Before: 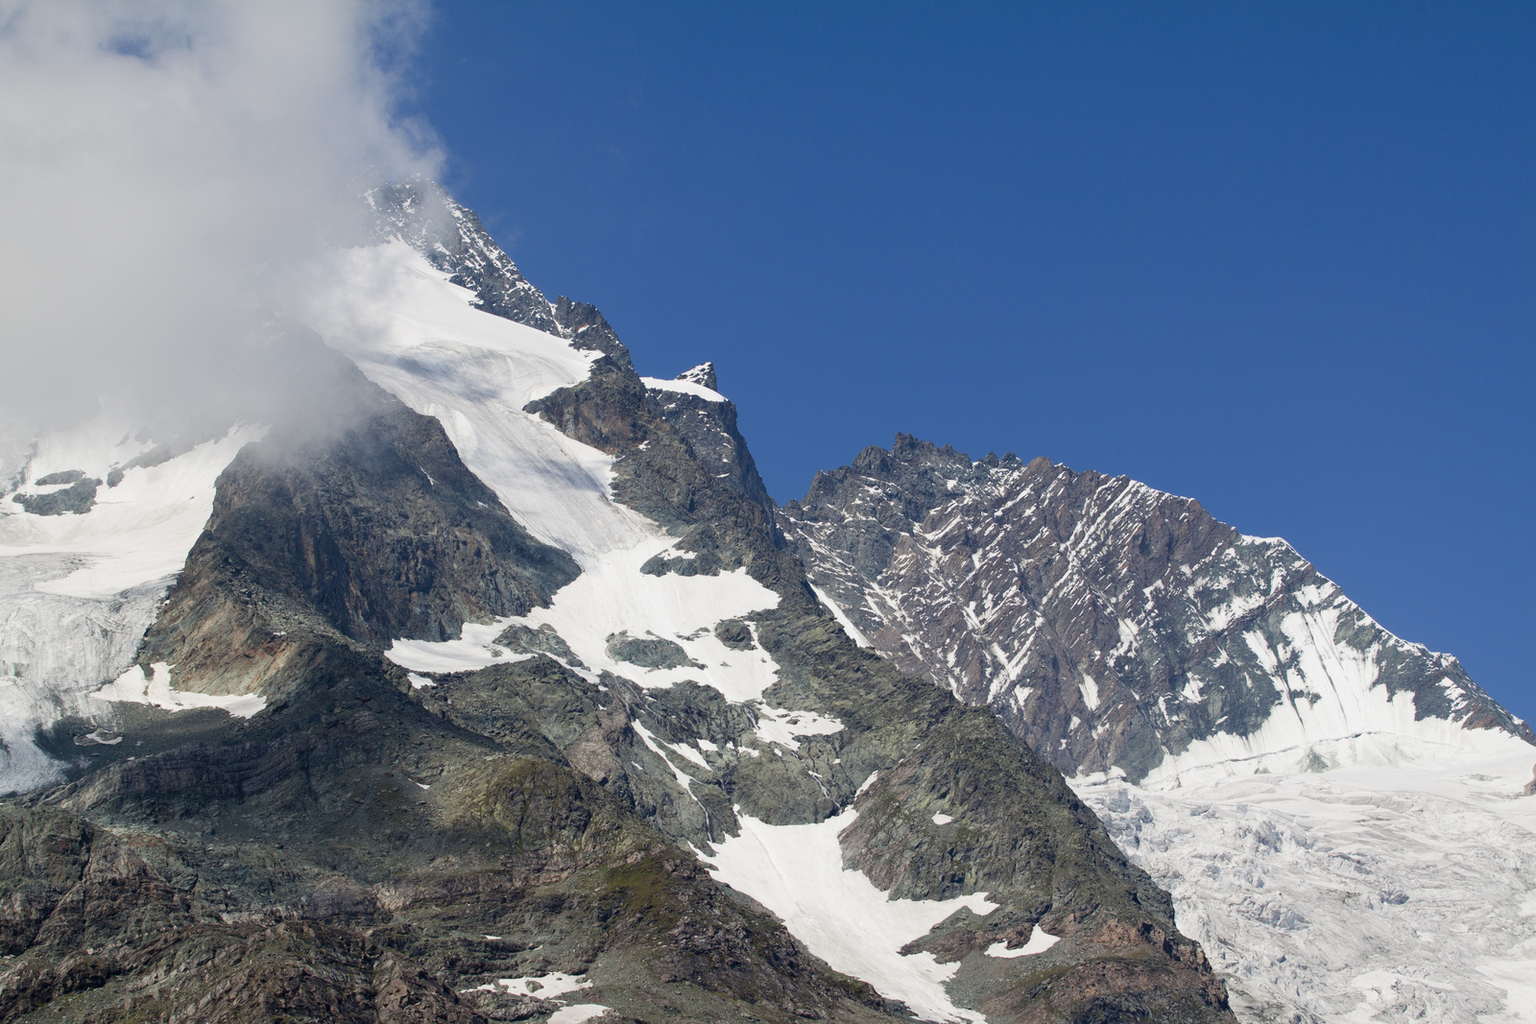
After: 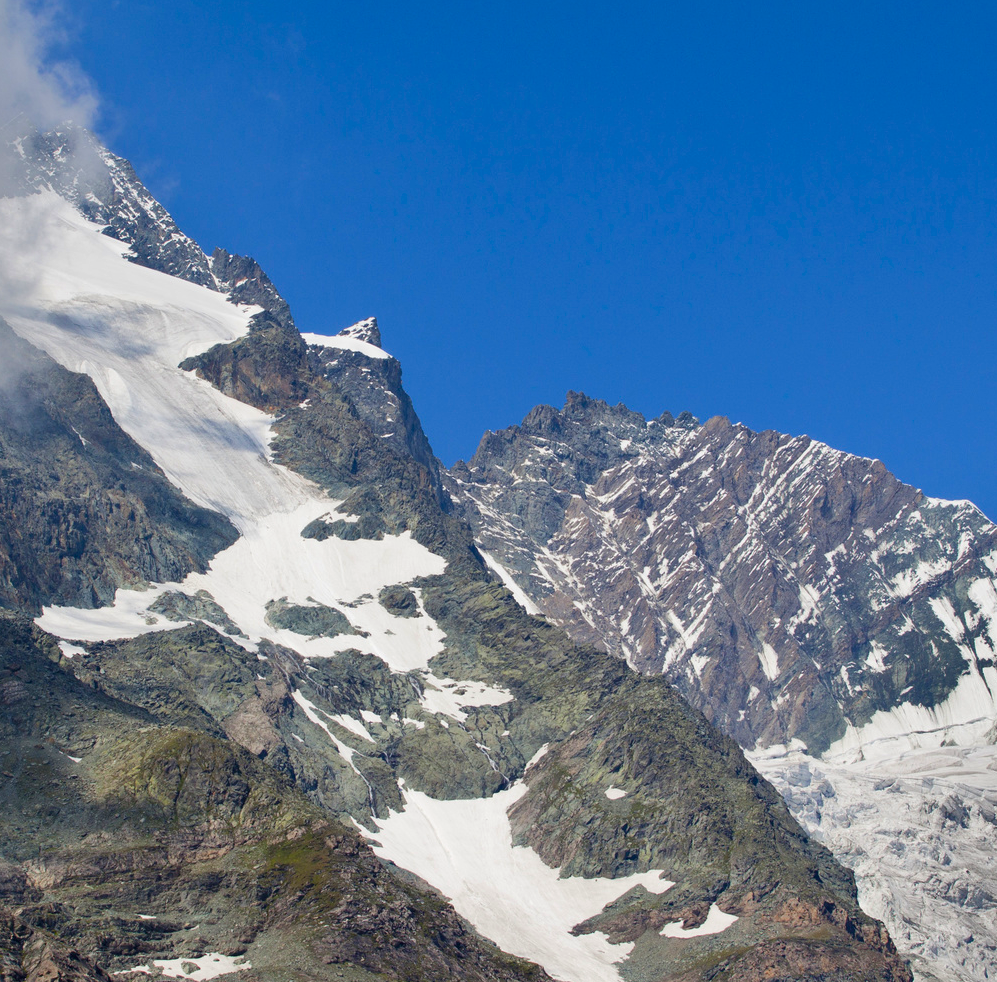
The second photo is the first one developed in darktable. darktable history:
shadows and highlights: shadows 24.5, highlights -78.15, soften with gaussian
color balance rgb: perceptual saturation grading › global saturation 25%, perceptual brilliance grading › mid-tones 10%, perceptual brilliance grading › shadows 15%, global vibrance 20%
crop and rotate: left 22.918%, top 5.629%, right 14.711%, bottom 2.247%
